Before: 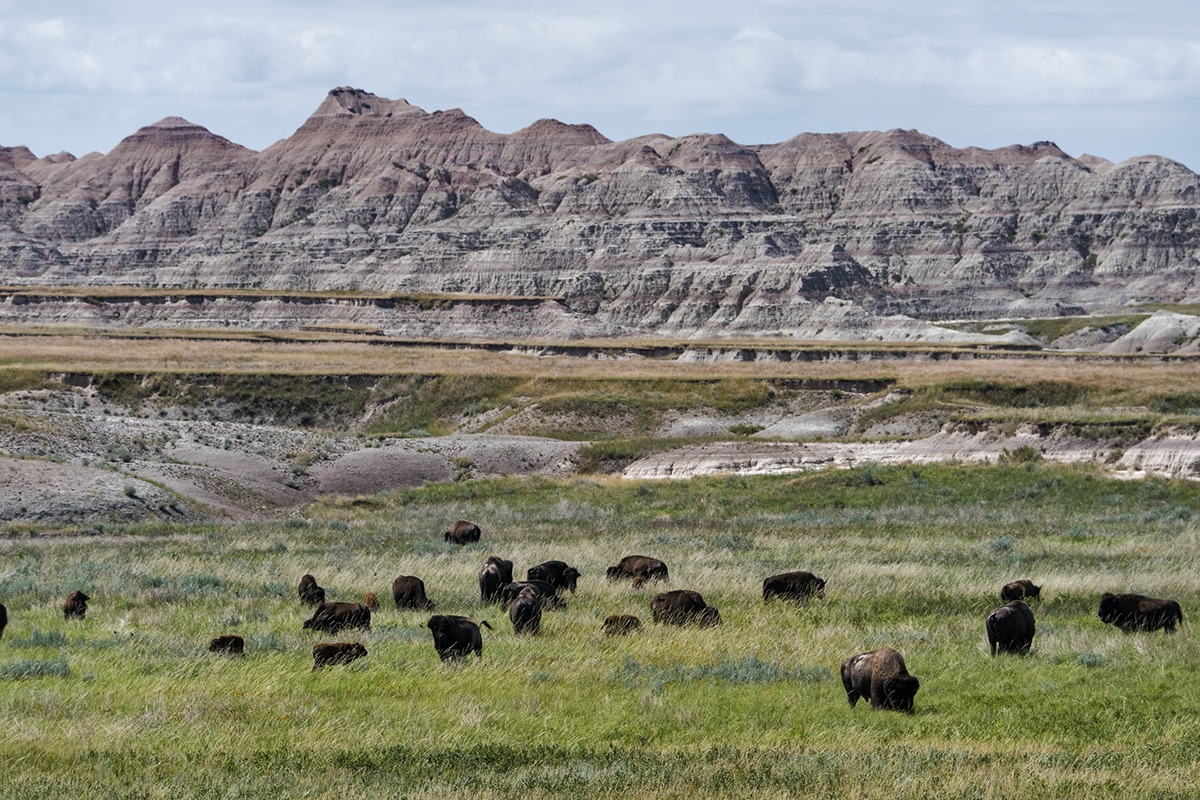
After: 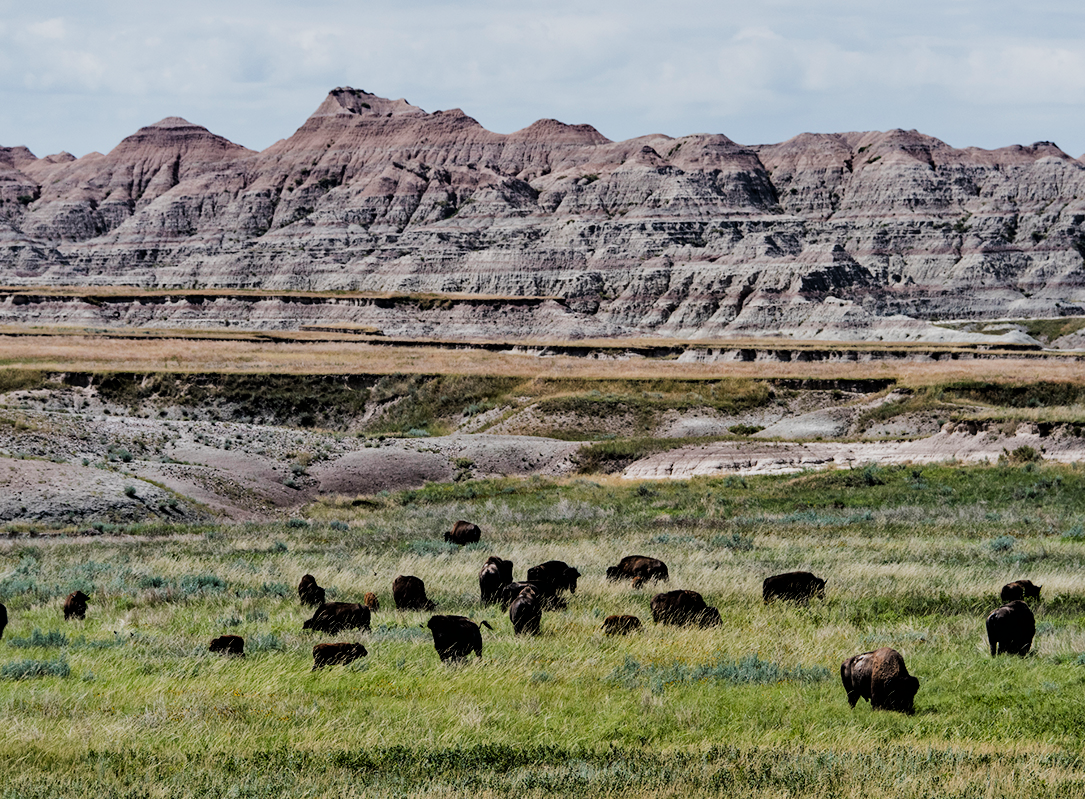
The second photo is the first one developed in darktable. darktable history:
crop: right 9.509%, bottom 0.031%
filmic rgb: black relative exposure -5 EV, hardness 2.88, contrast 1.3, highlights saturation mix -30%
haze removal: strength 0.1, compatibility mode true, adaptive false
